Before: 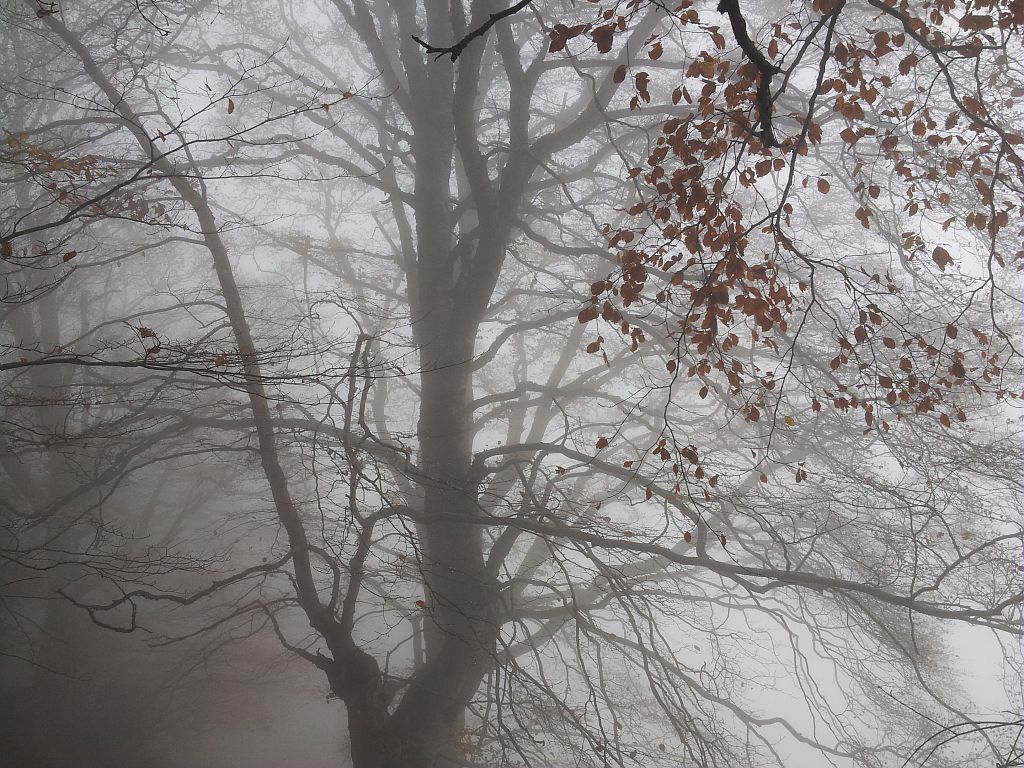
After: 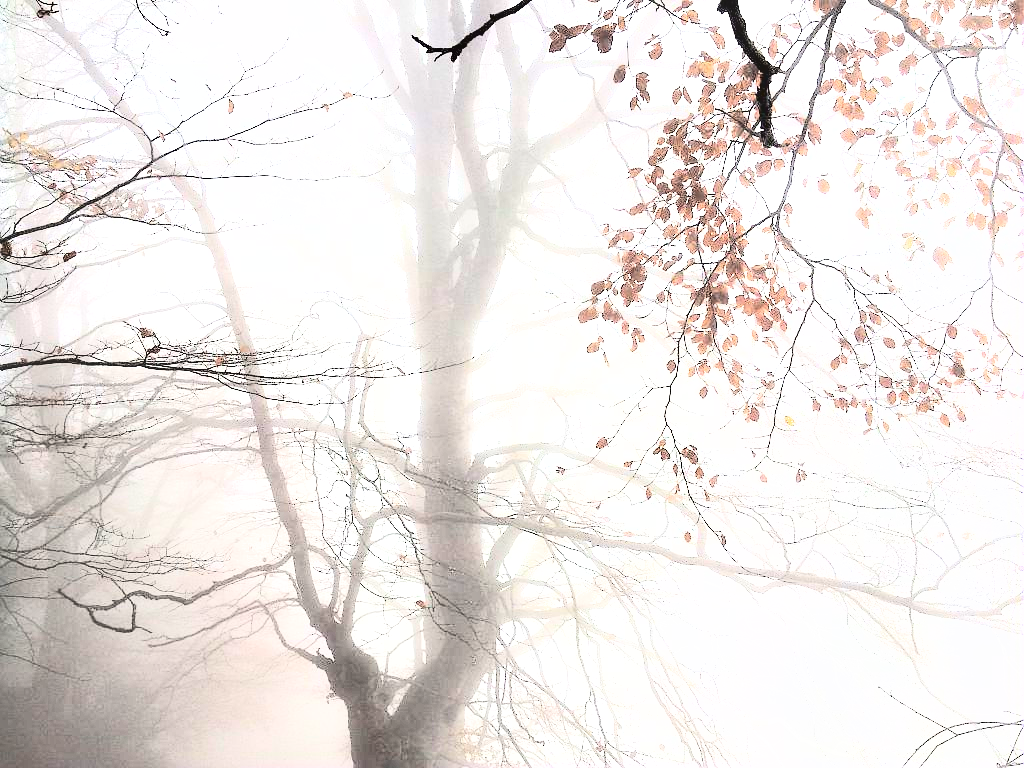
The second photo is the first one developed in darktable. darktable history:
shadows and highlights: soften with gaussian
exposure: black level correction 0.001, exposure 1.822 EV, compensate exposure bias true, compensate highlight preservation false
tone equalizer: -8 EV -0.417 EV, -7 EV -0.389 EV, -6 EV -0.333 EV, -5 EV -0.222 EV, -3 EV 0.222 EV, -2 EV 0.333 EV, -1 EV 0.389 EV, +0 EV 0.417 EV, edges refinement/feathering 500, mask exposure compensation -1.57 EV, preserve details no
contrast brightness saturation: contrast 0.43, brightness 0.56, saturation -0.19
